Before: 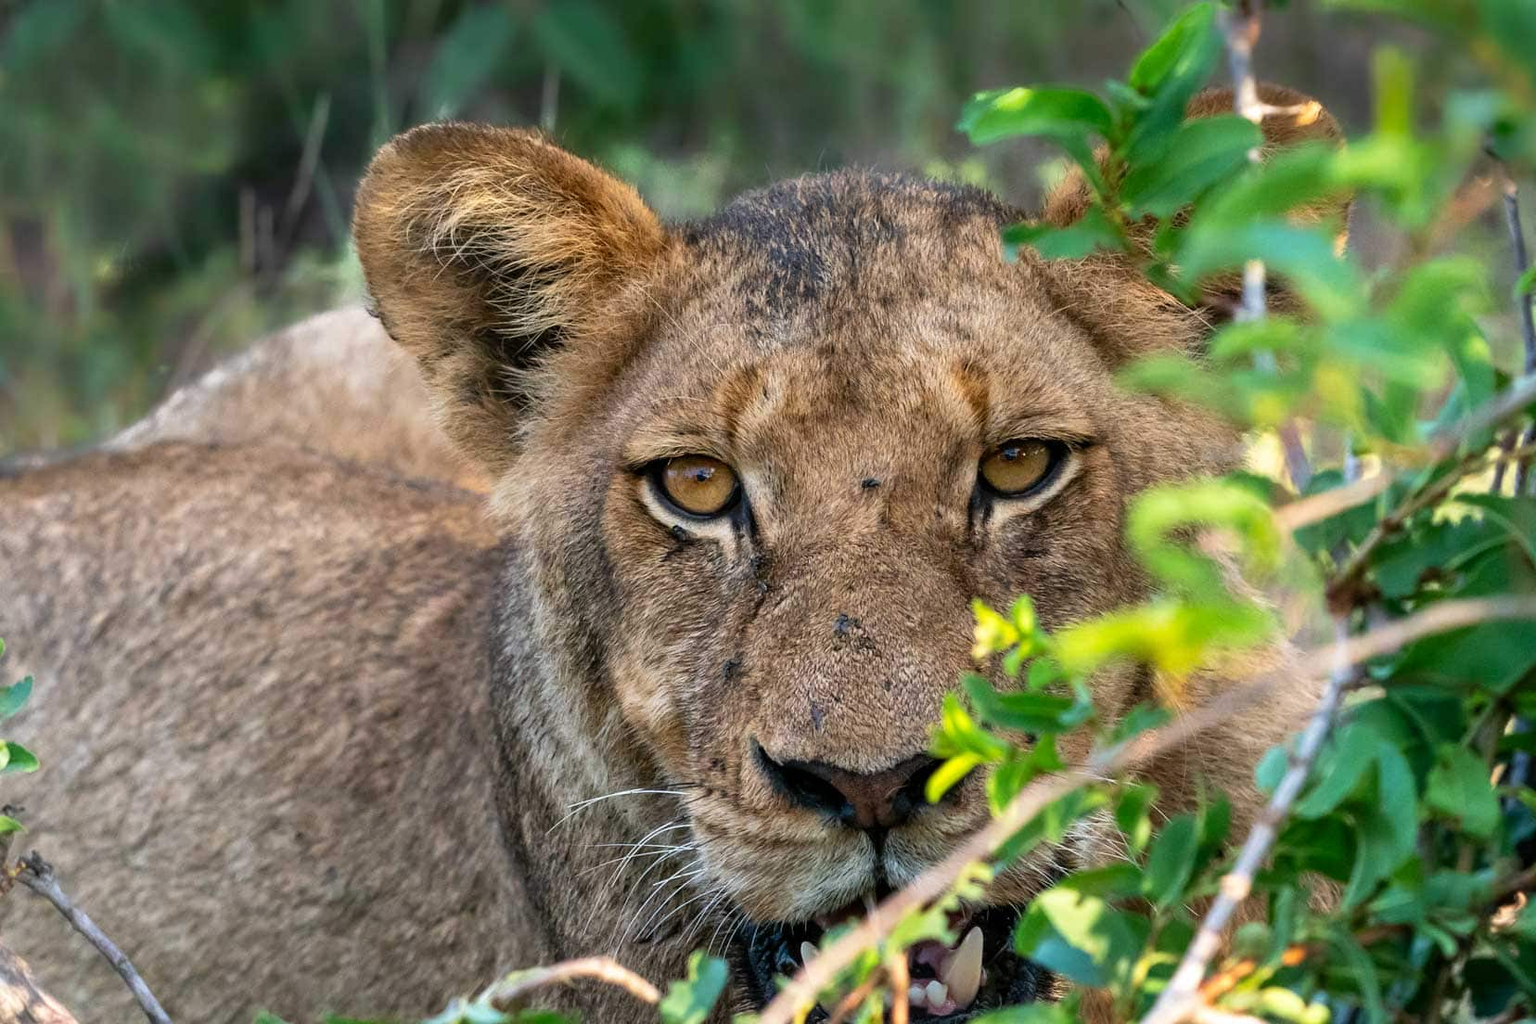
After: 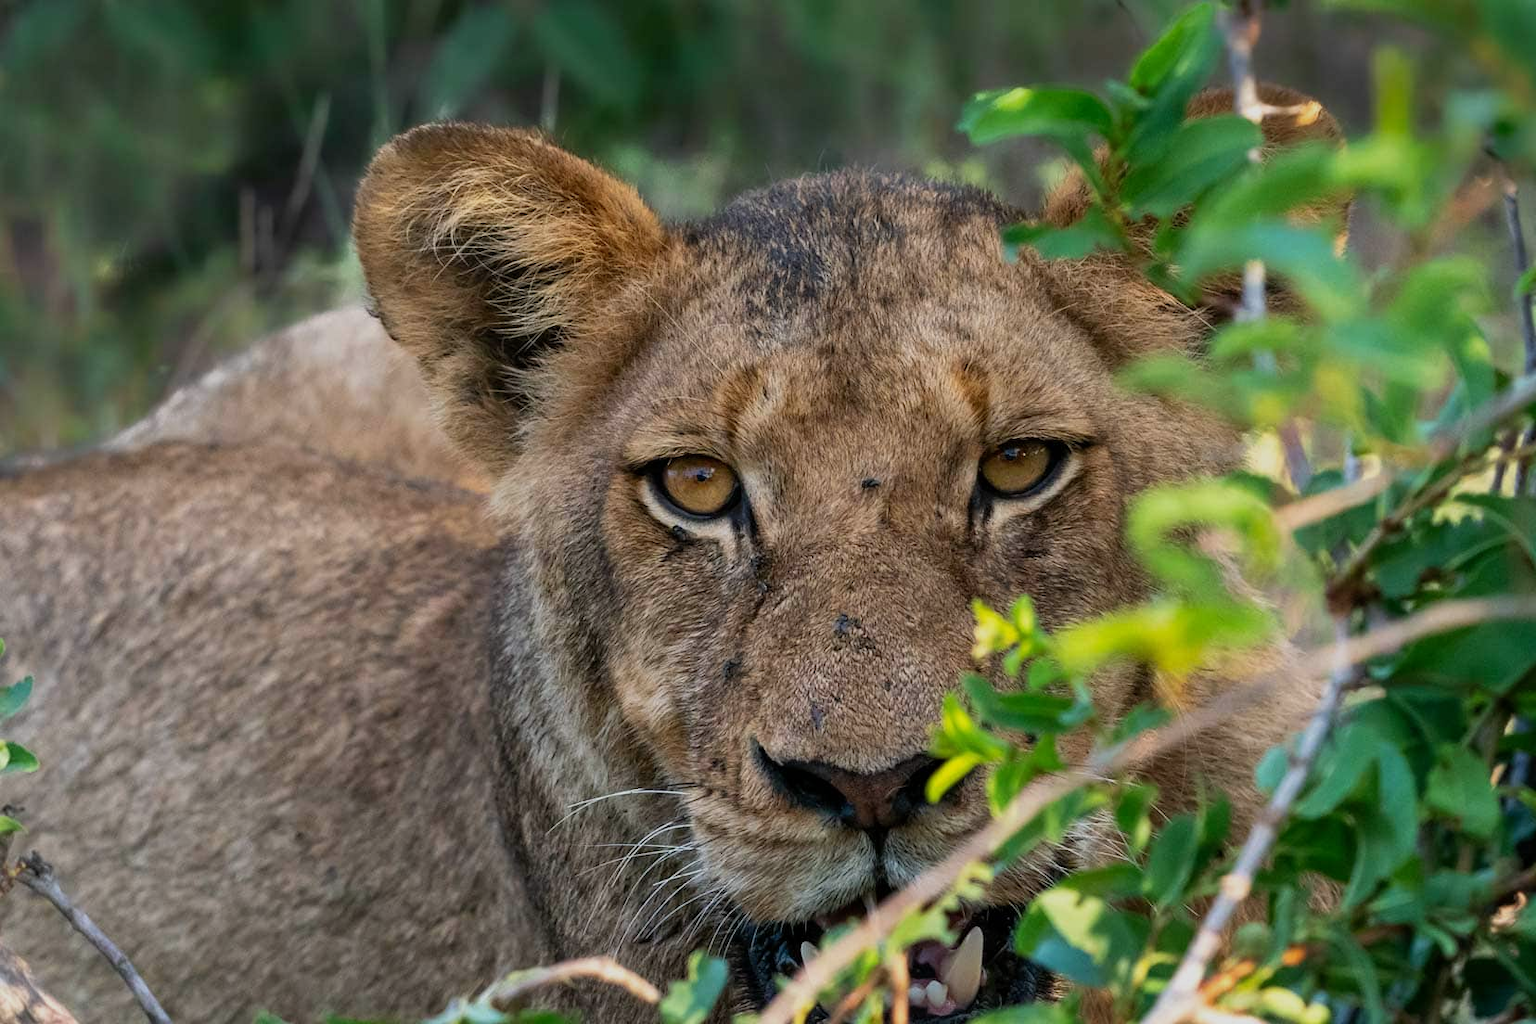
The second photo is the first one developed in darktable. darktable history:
exposure: exposure -0.447 EV, compensate highlight preservation false
